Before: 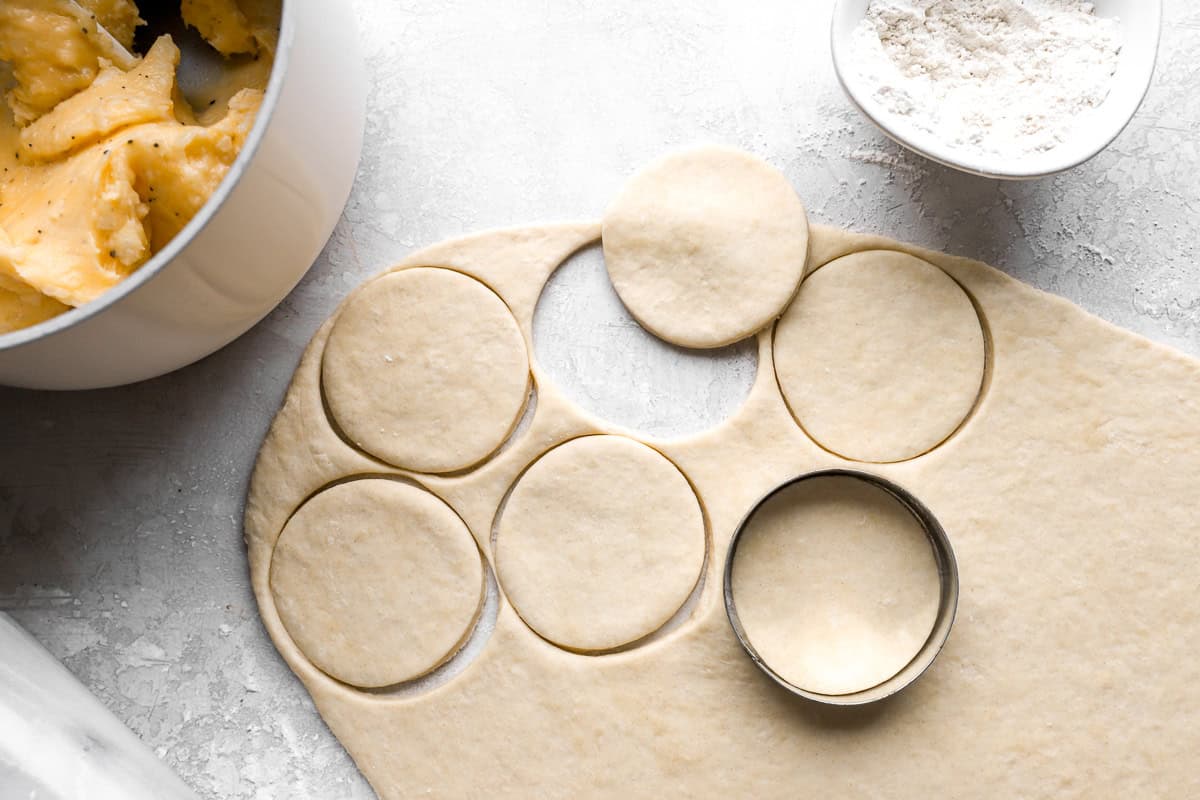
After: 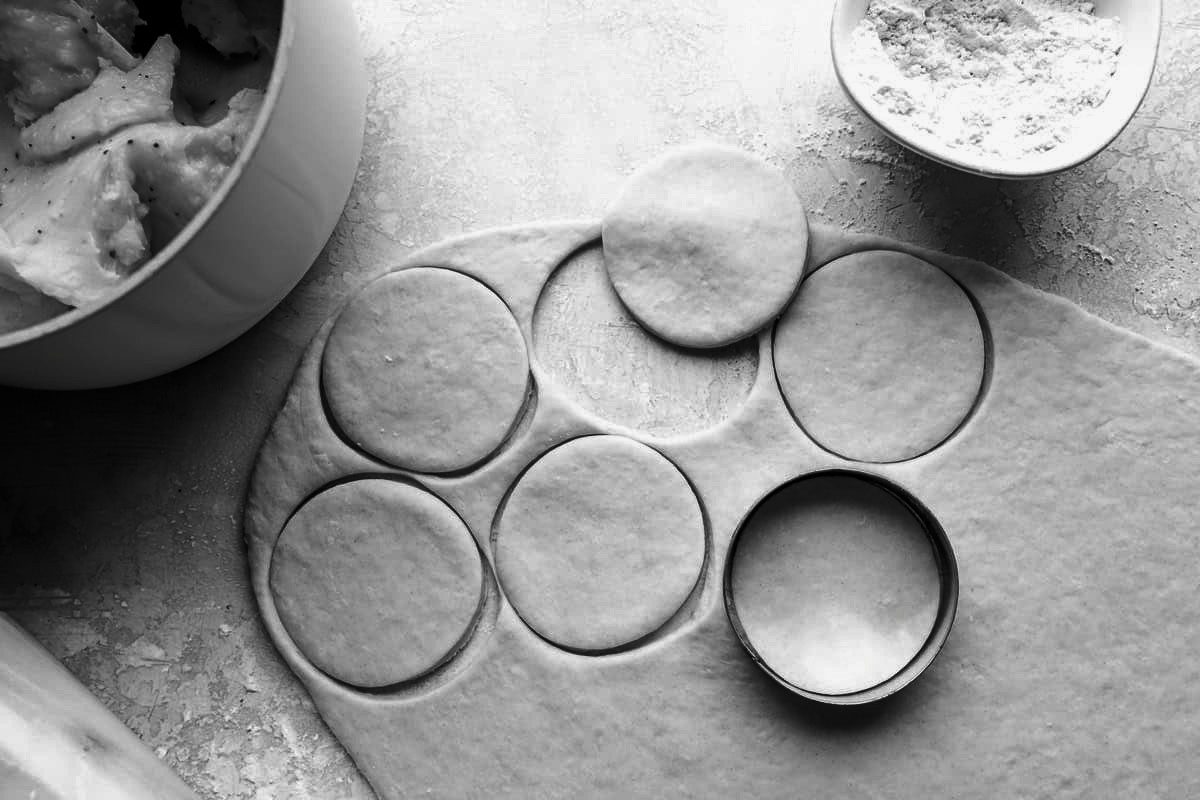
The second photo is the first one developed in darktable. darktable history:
contrast brightness saturation: contrast -0.027, brightness -0.597, saturation -0.998
